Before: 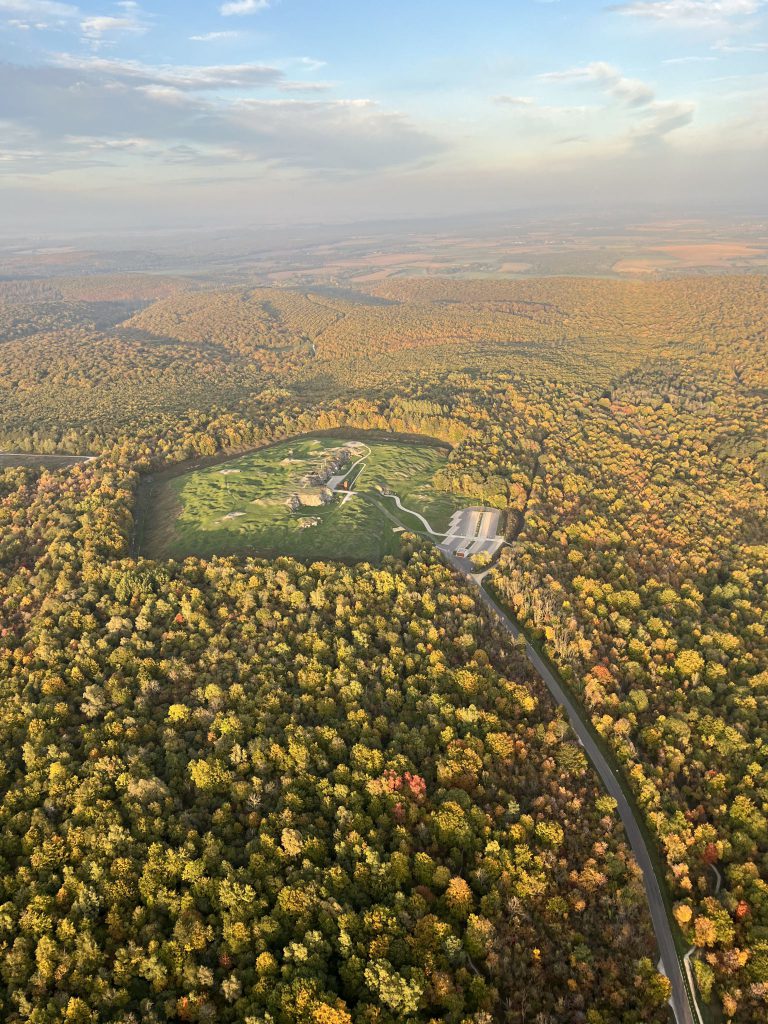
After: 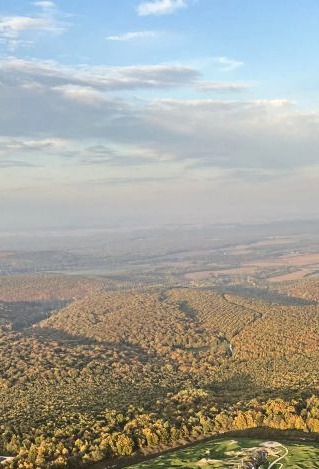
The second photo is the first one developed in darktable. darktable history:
contrast brightness saturation: contrast 0.191, brightness -0.236, saturation 0.107
crop and rotate: left 10.844%, top 0.066%, right 47.552%, bottom 54.111%
